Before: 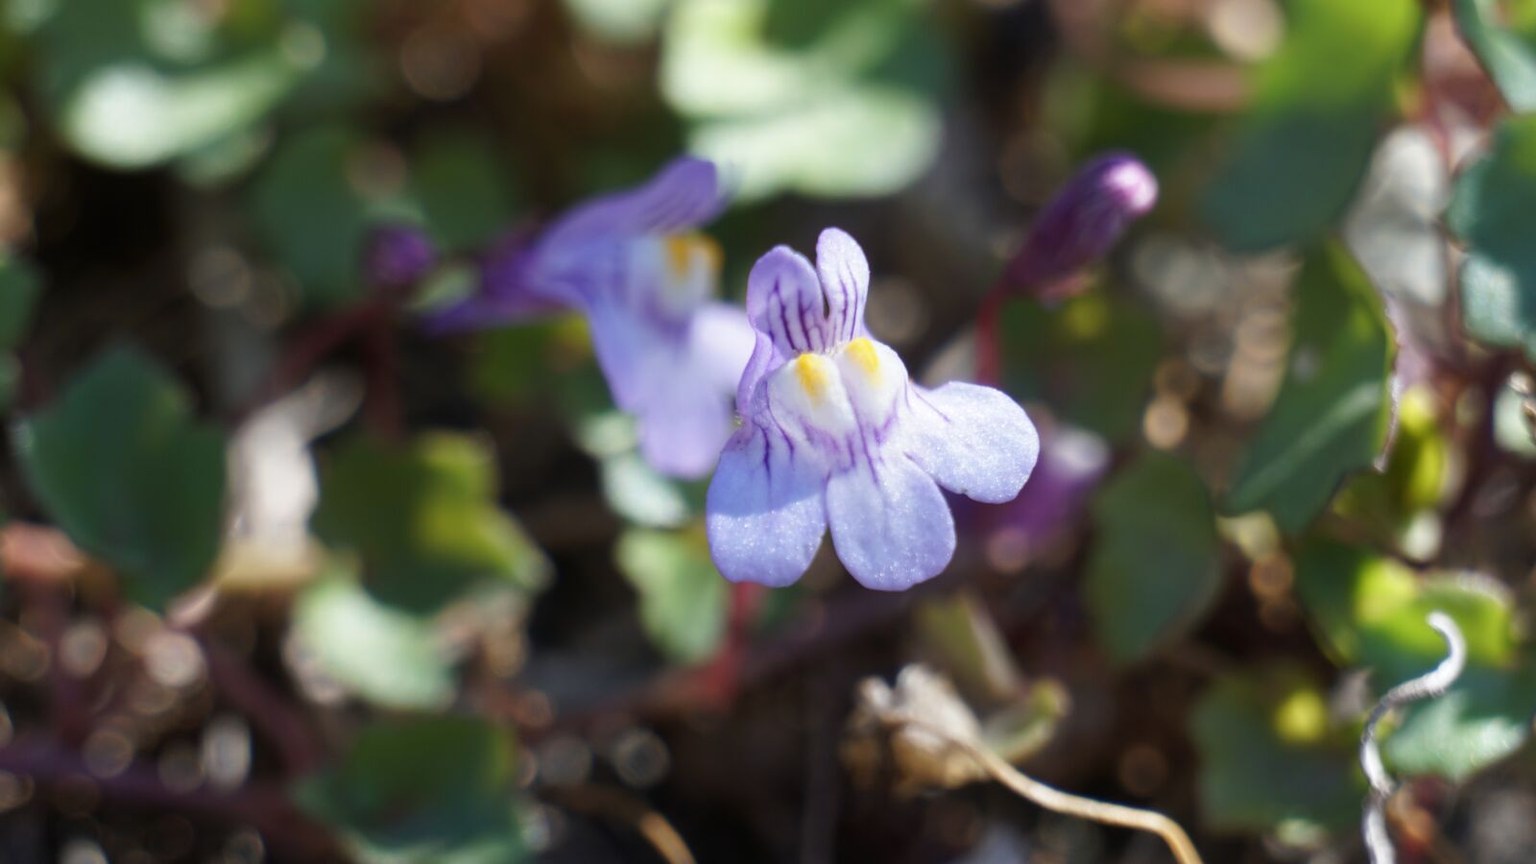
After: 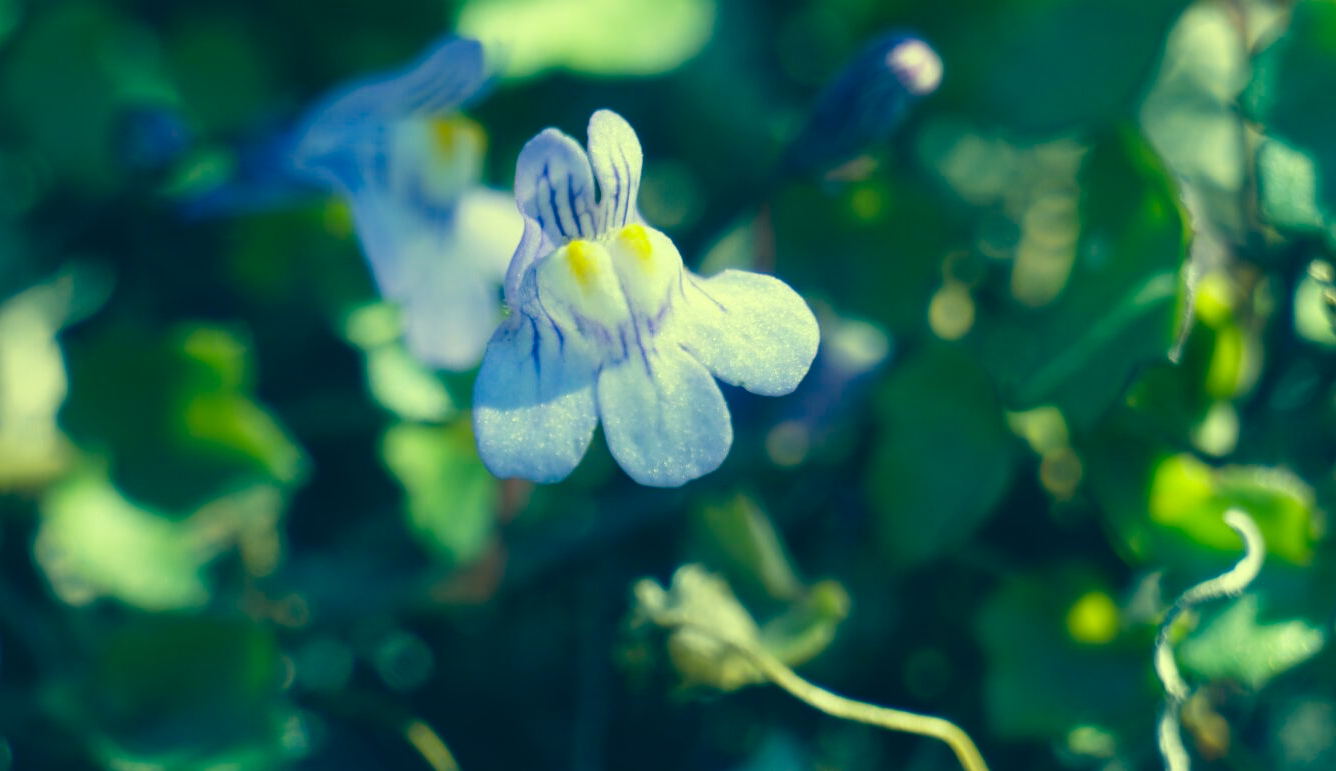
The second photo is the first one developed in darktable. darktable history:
crop: left 16.45%, top 14.32%
color correction: highlights a* -15.79, highlights b* 39.71, shadows a* -39.94, shadows b* -26.12
